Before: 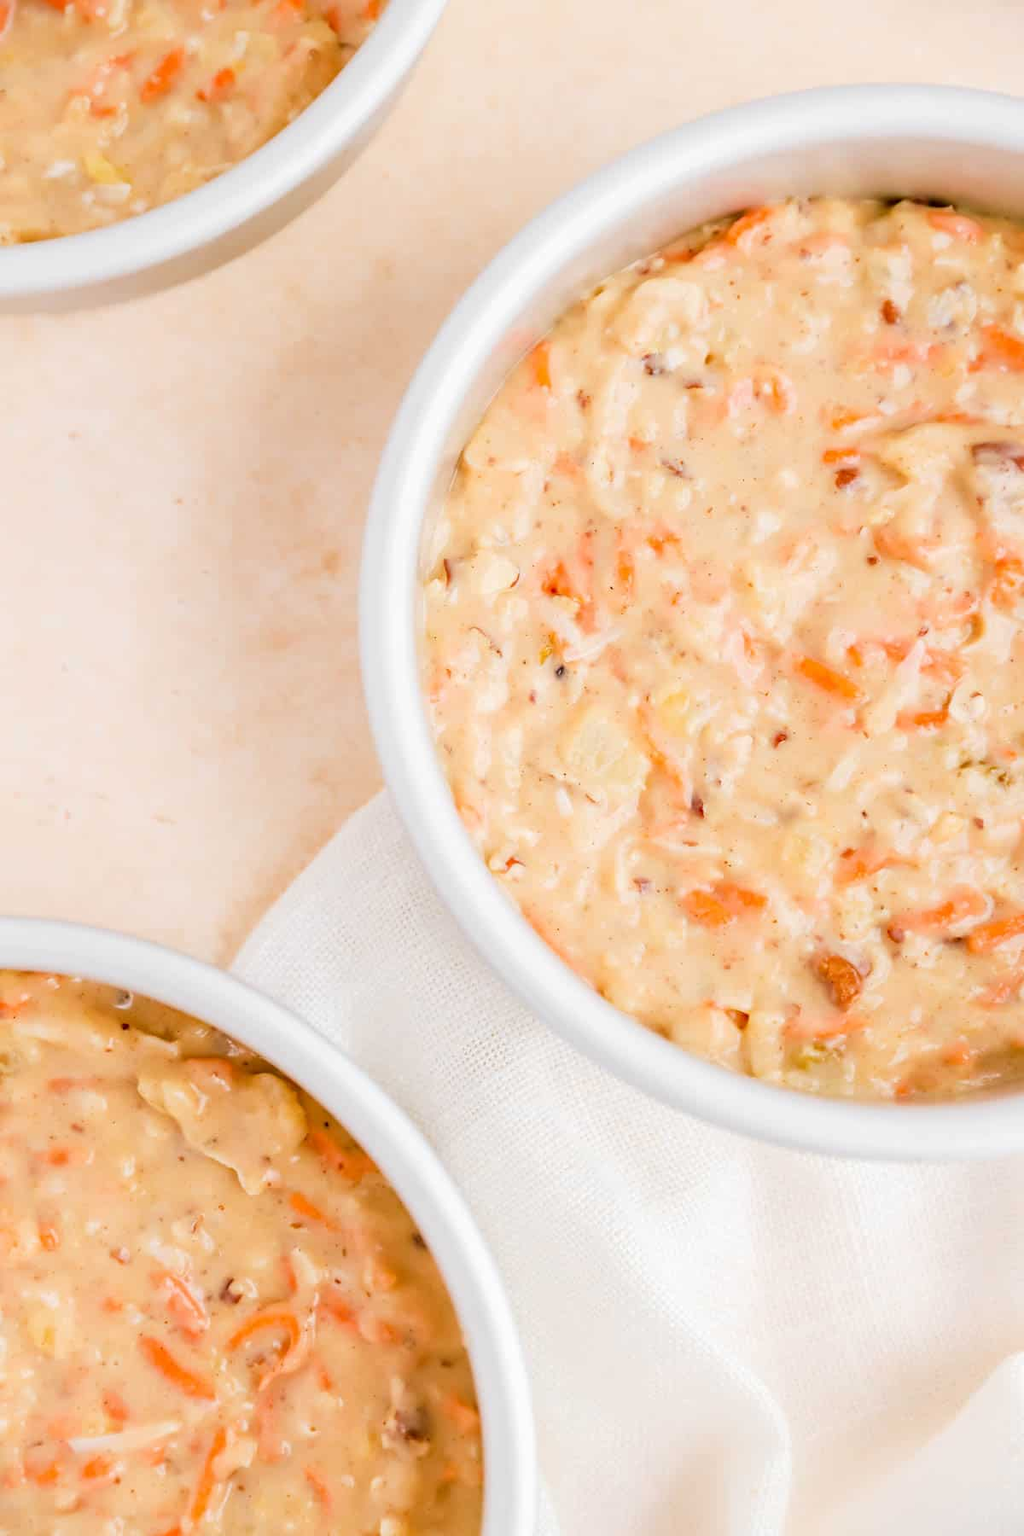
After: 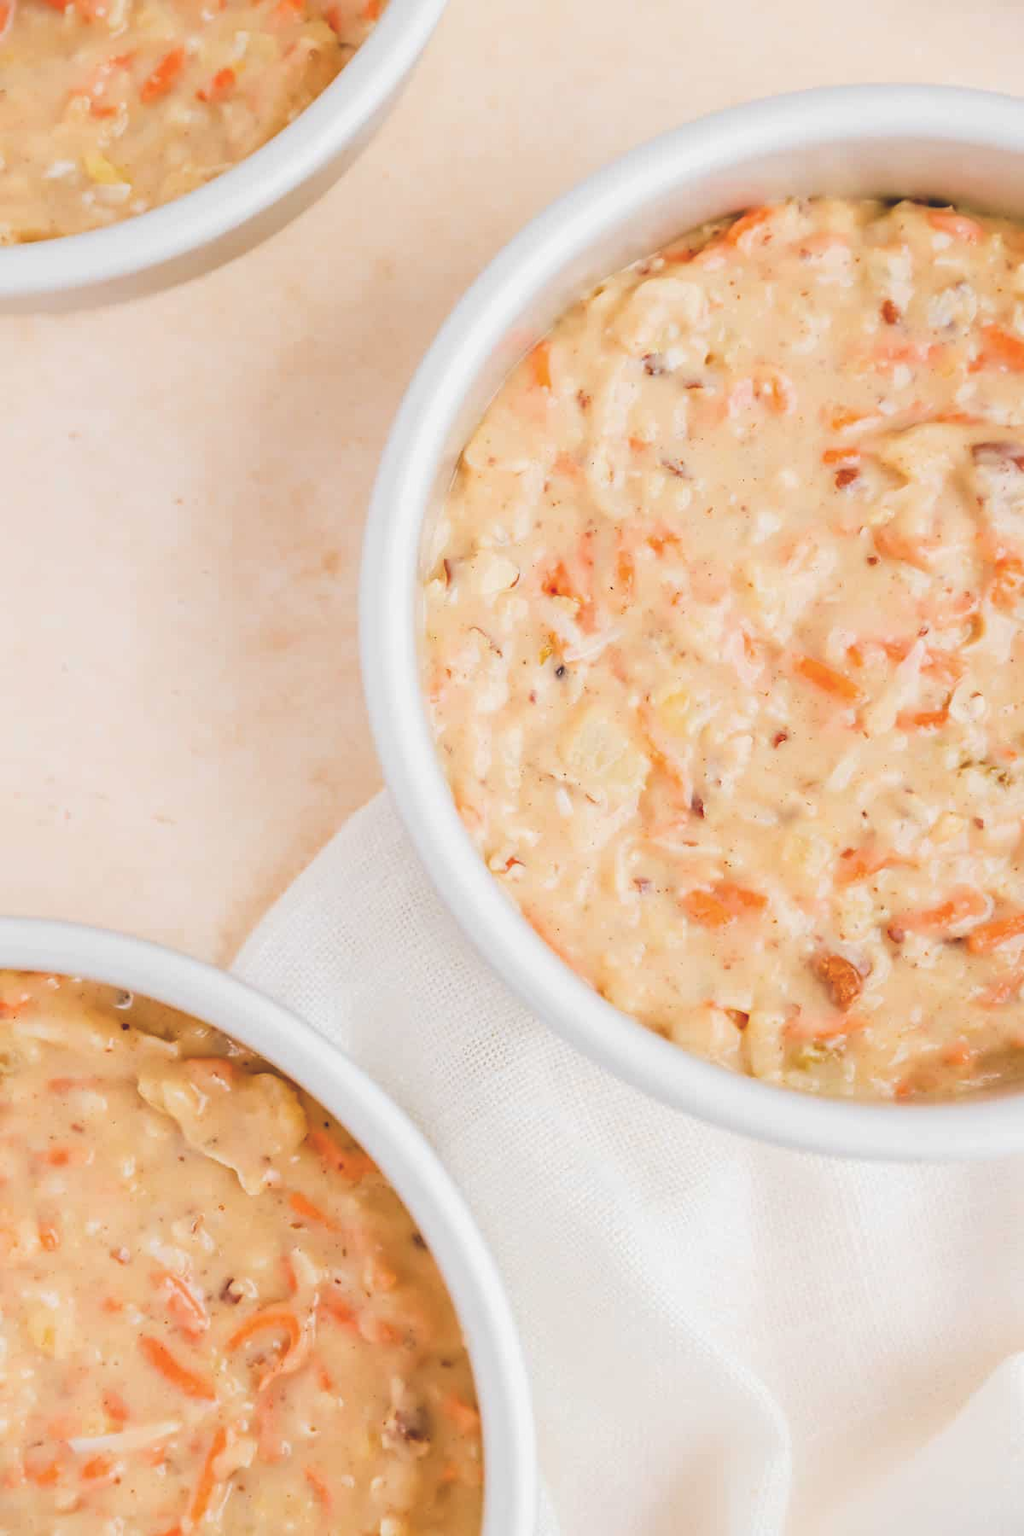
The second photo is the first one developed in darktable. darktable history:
exposure: black level correction -0.024, exposure -0.117 EV, compensate highlight preservation false
